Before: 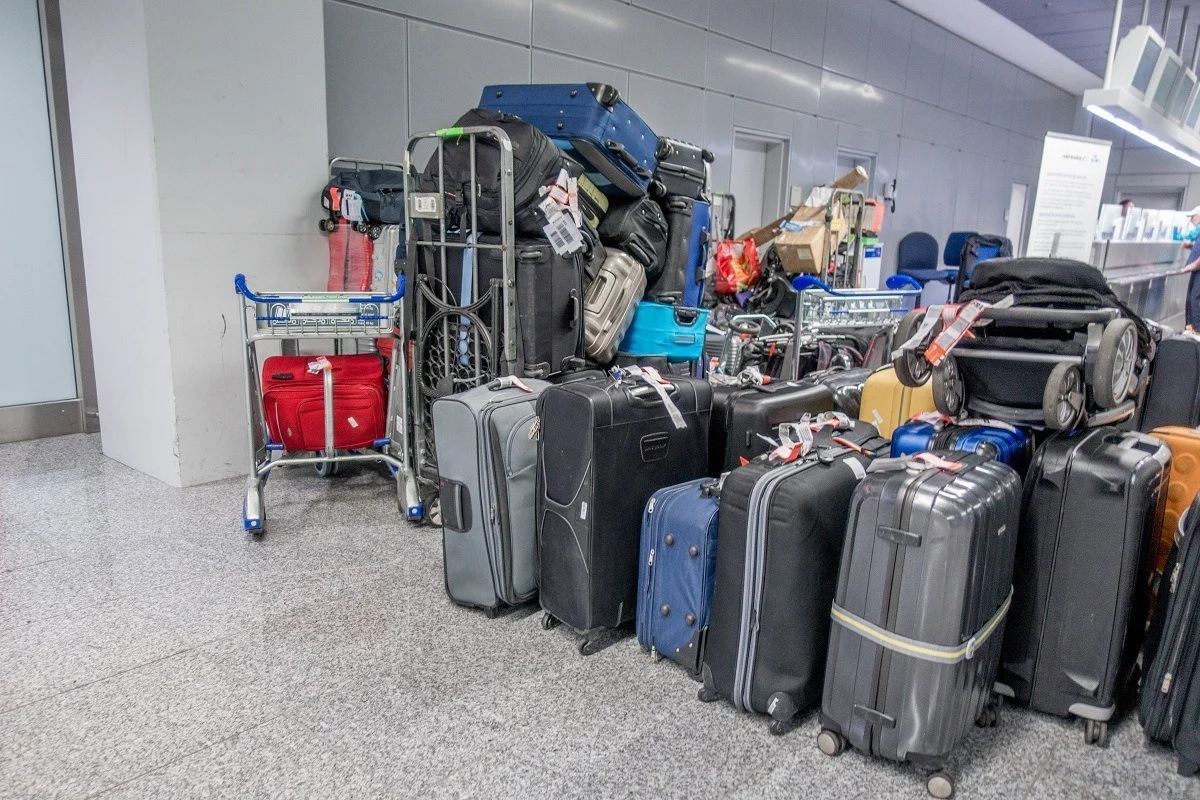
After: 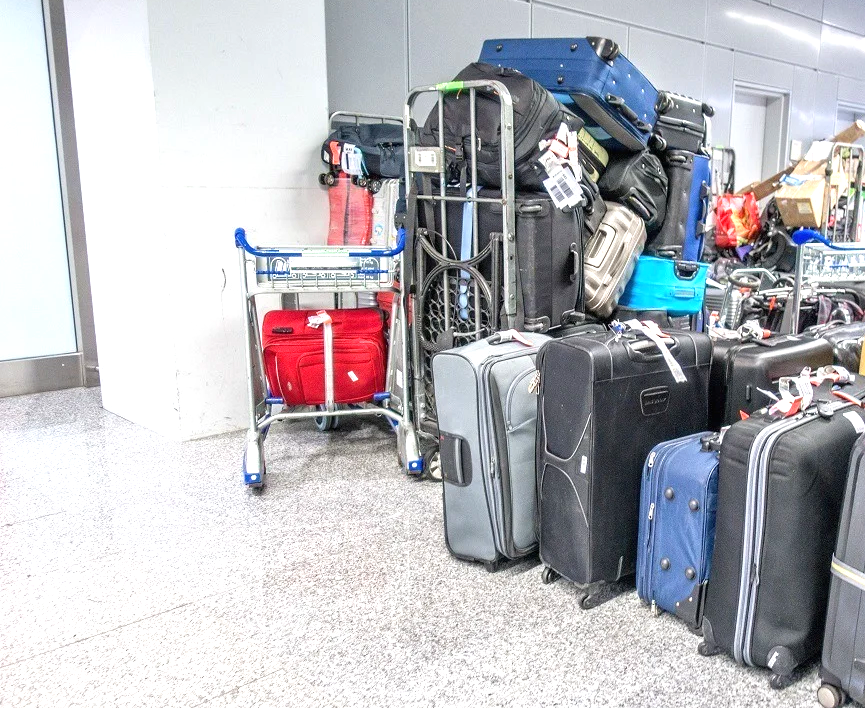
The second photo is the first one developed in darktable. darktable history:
crop: top 5.776%, right 27.842%, bottom 5.644%
exposure: black level correction 0, exposure 1 EV, compensate highlight preservation false
